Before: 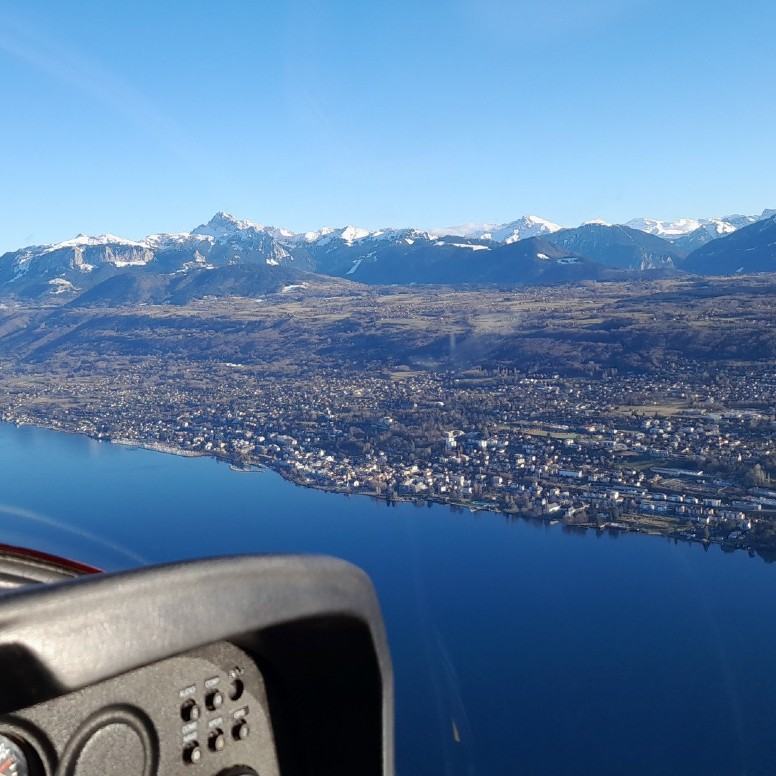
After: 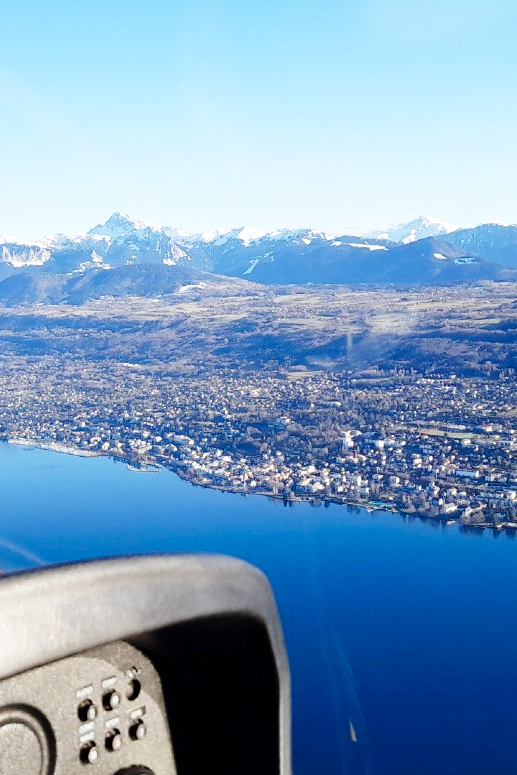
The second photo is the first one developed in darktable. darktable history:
base curve: curves: ch0 [(0, 0) (0.028, 0.03) (0.121, 0.232) (0.46, 0.748) (0.859, 0.968) (1, 1)], preserve colors none
exposure: black level correction 0.001, exposure 0.14 EV, compensate highlight preservation false
crop and rotate: left 13.342%, right 19.991%
